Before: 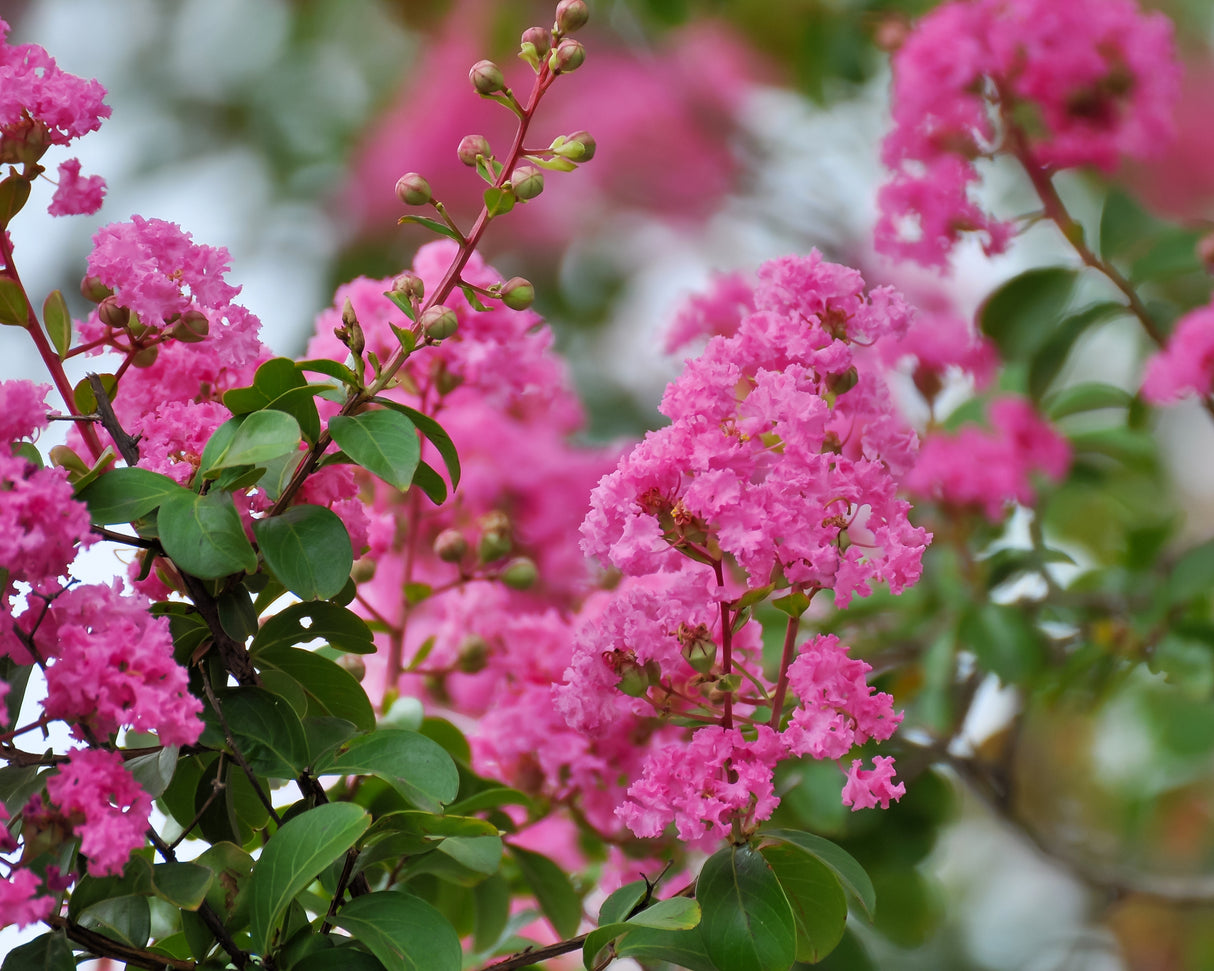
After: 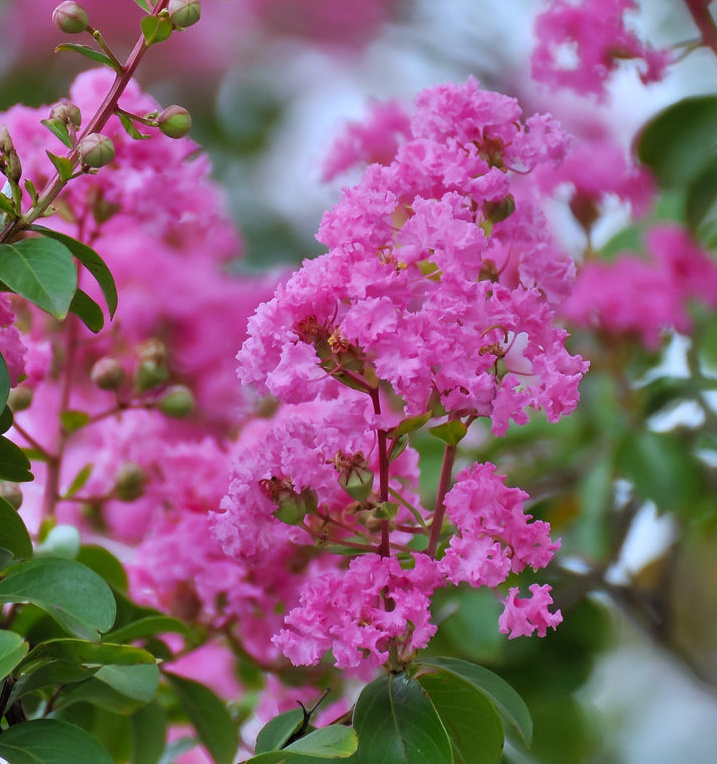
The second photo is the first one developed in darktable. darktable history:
tone equalizer: on, module defaults
white balance: red 0.931, blue 1.11
crop and rotate: left 28.256%, top 17.734%, right 12.656%, bottom 3.573%
